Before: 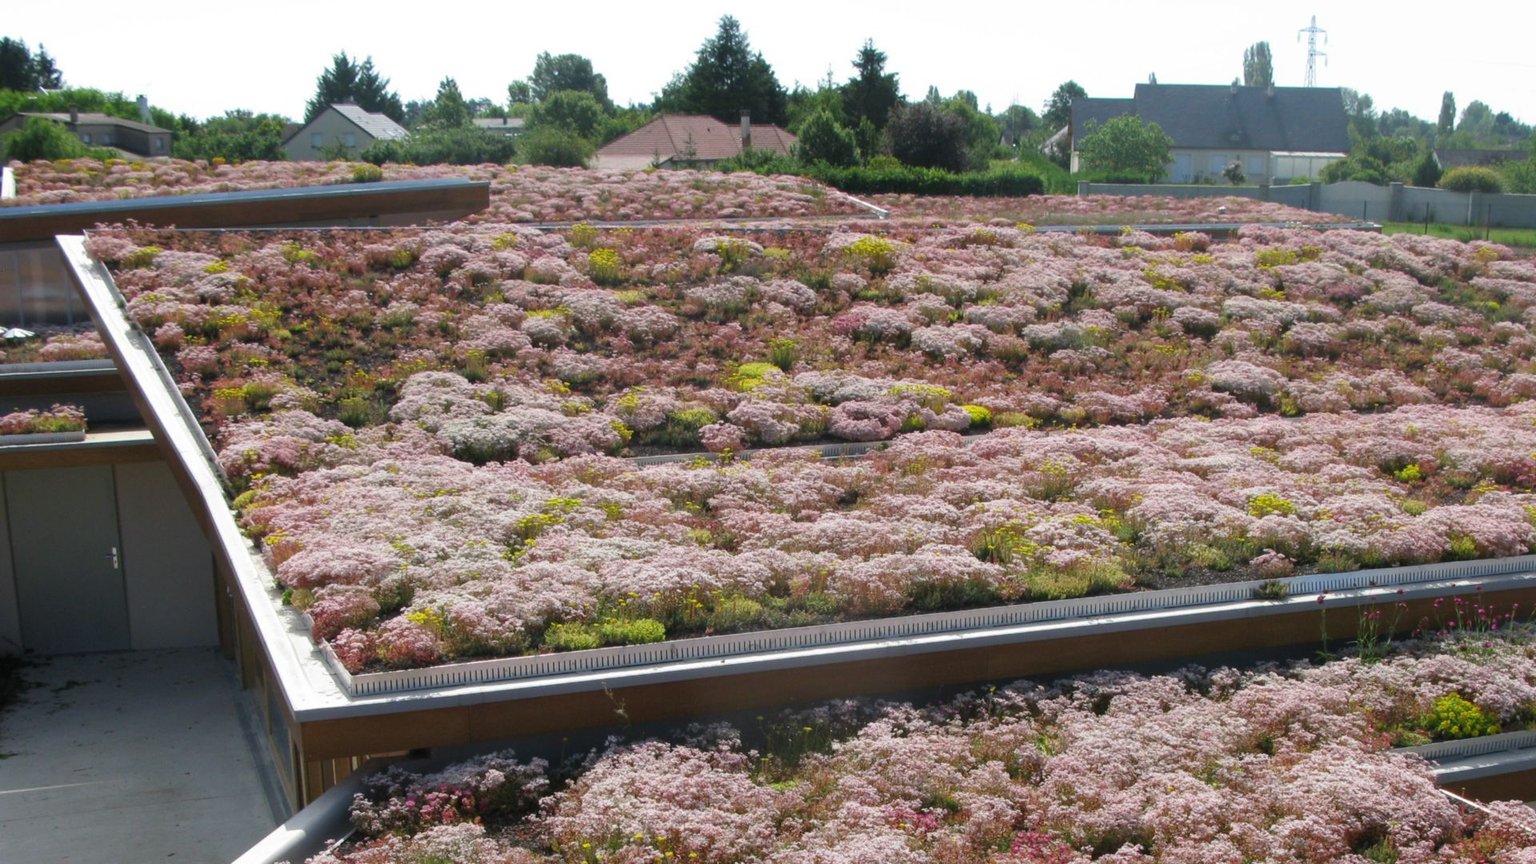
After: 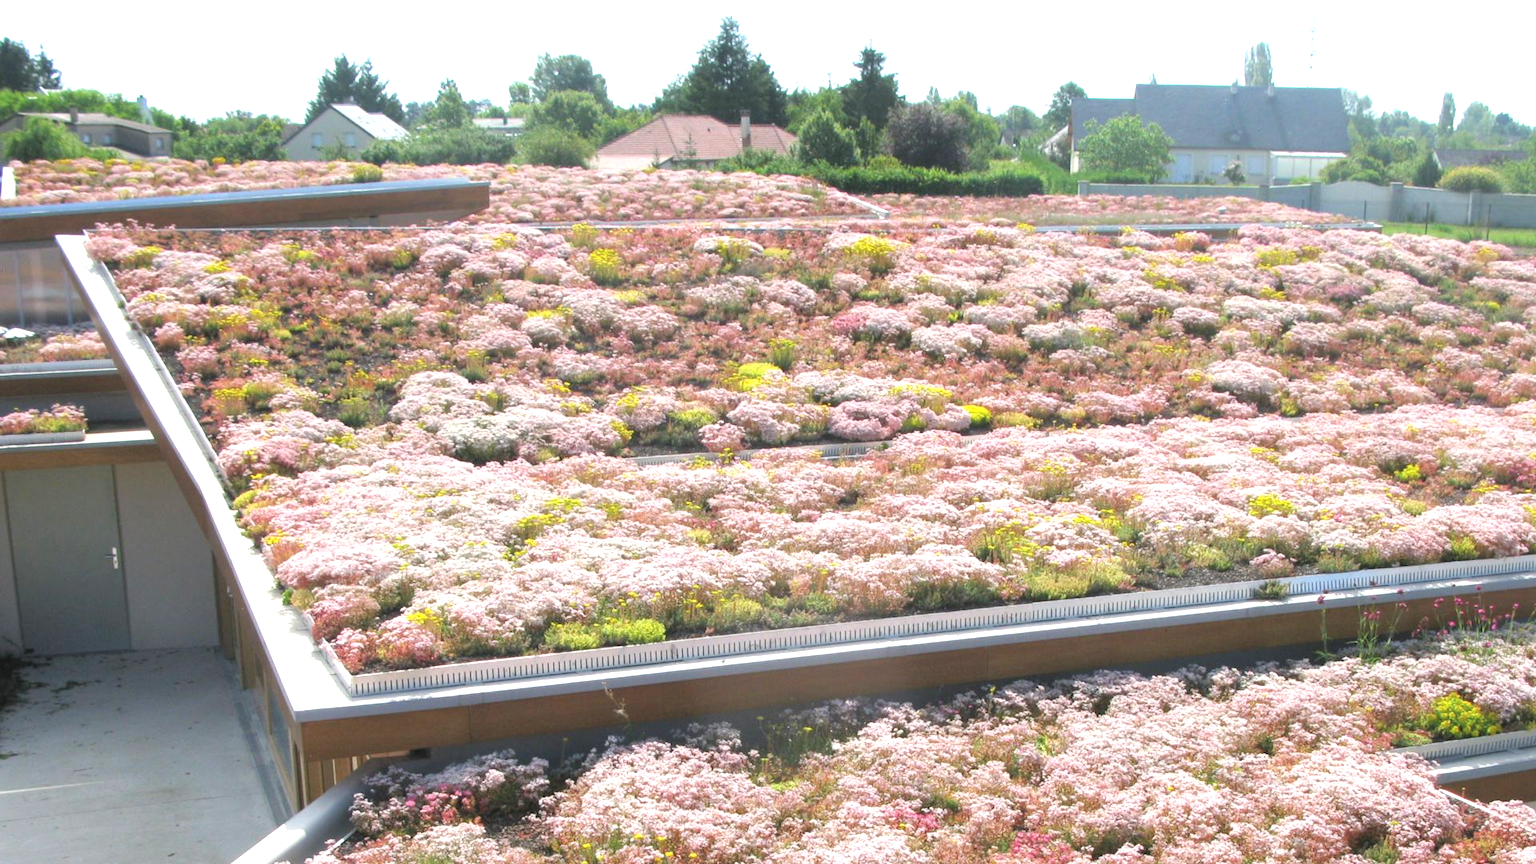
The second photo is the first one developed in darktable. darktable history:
exposure: black level correction 0, exposure 1 EV, compensate exposure bias true, compensate highlight preservation false
contrast brightness saturation: brightness 0.123
